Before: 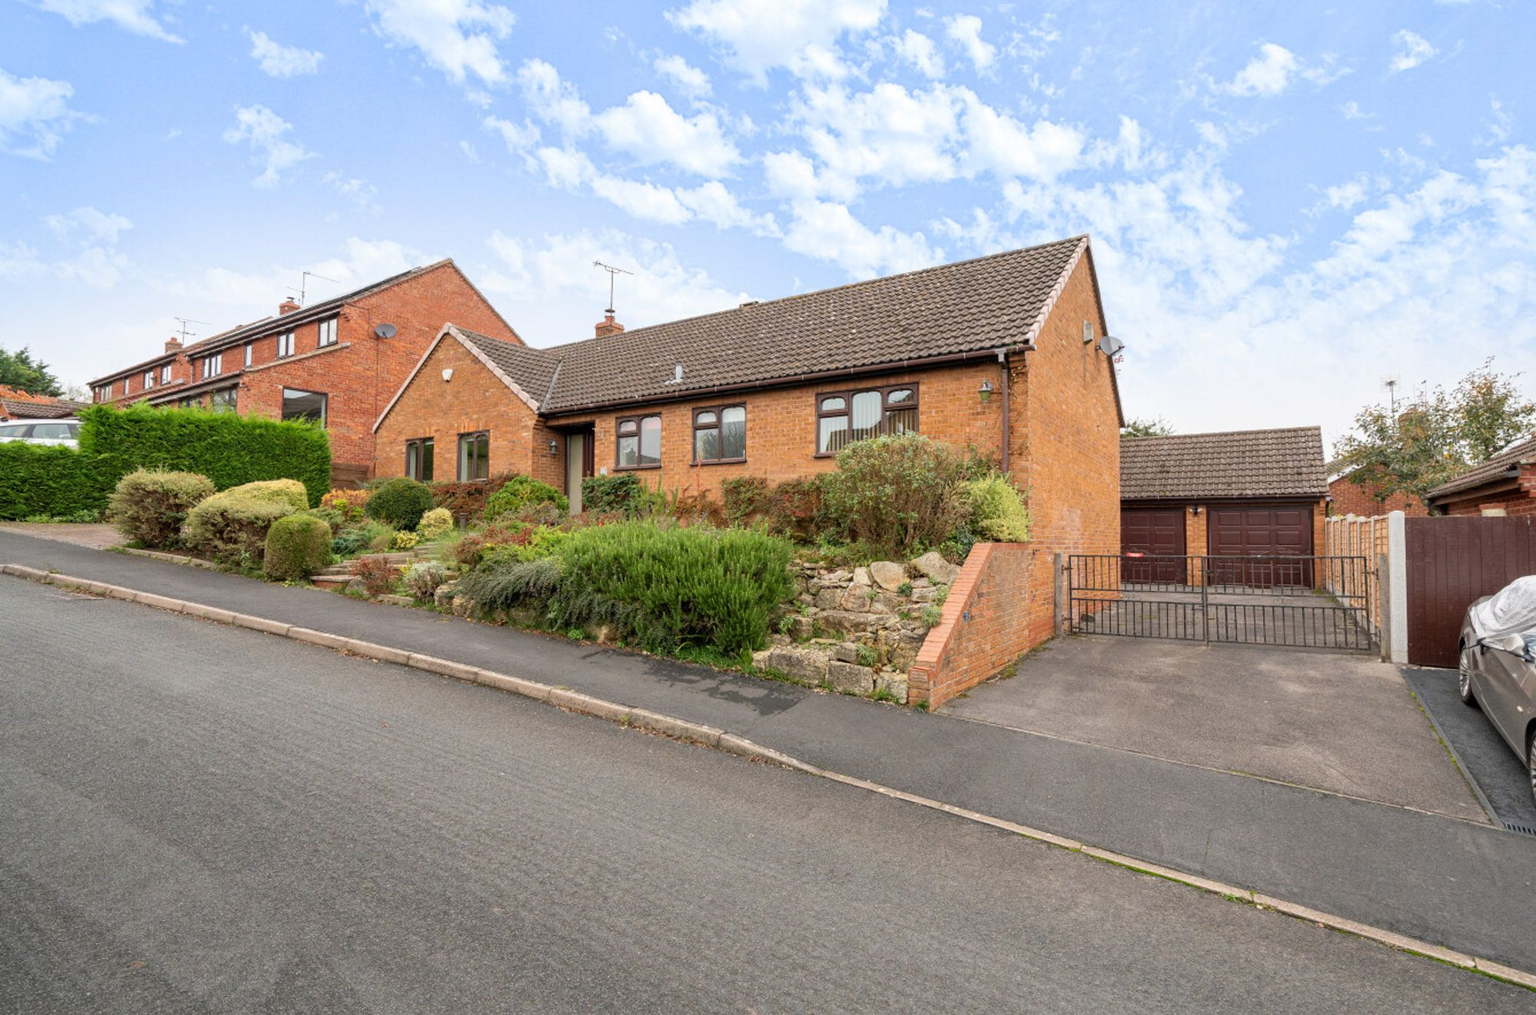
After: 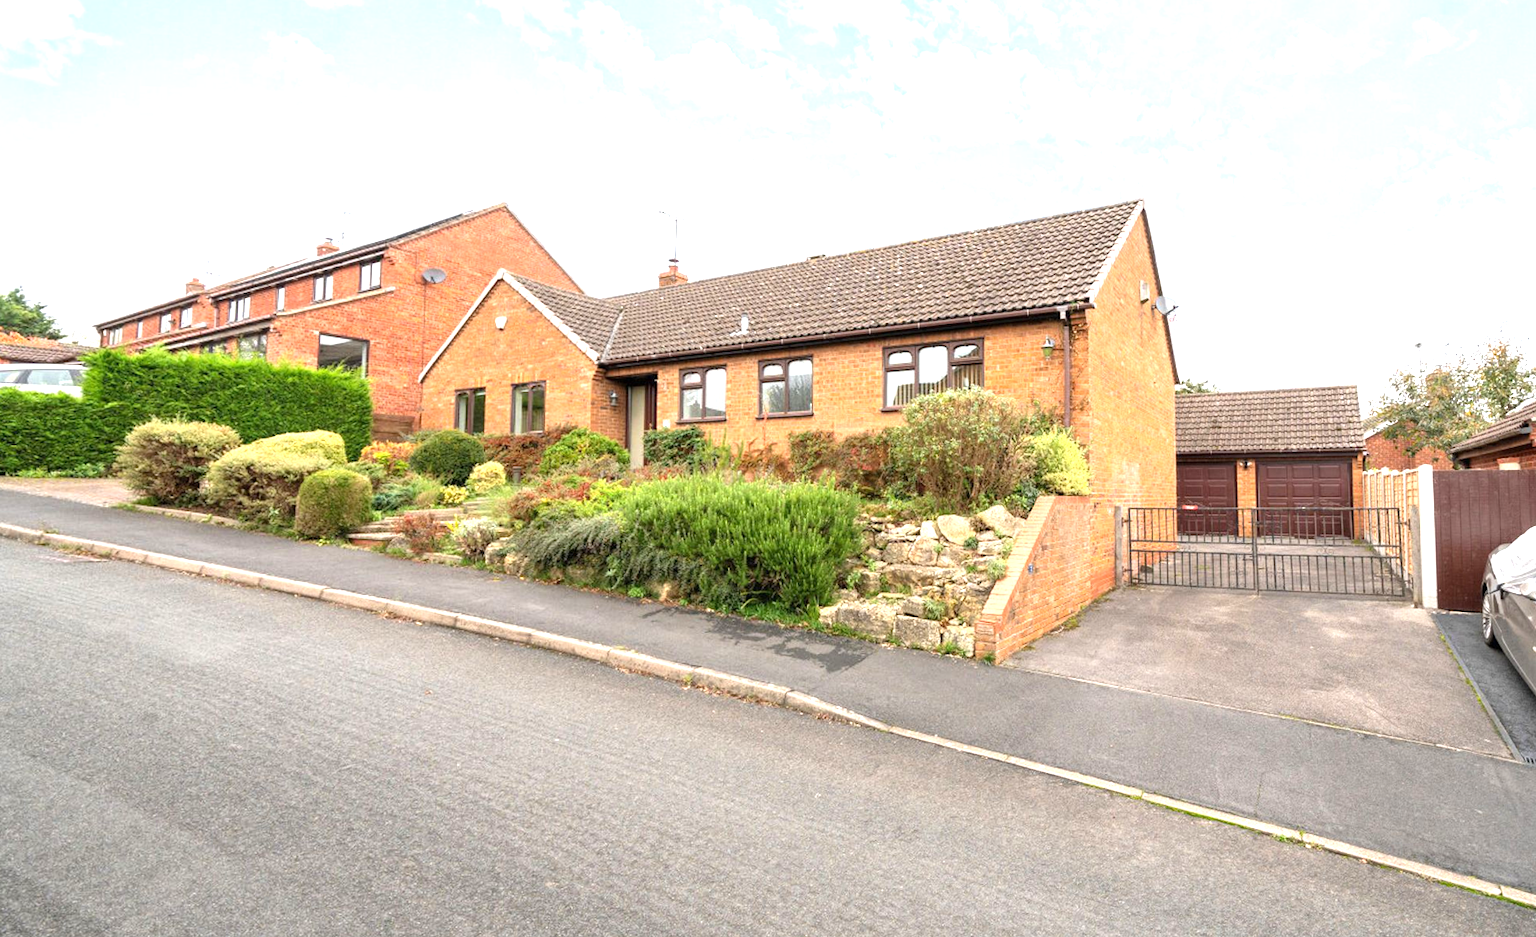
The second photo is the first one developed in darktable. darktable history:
rotate and perspective: rotation -0.013°, lens shift (vertical) -0.027, lens shift (horizontal) 0.178, crop left 0.016, crop right 0.989, crop top 0.082, crop bottom 0.918
exposure: black level correction 0, exposure 1.1 EV, compensate exposure bias true, compensate highlight preservation false
